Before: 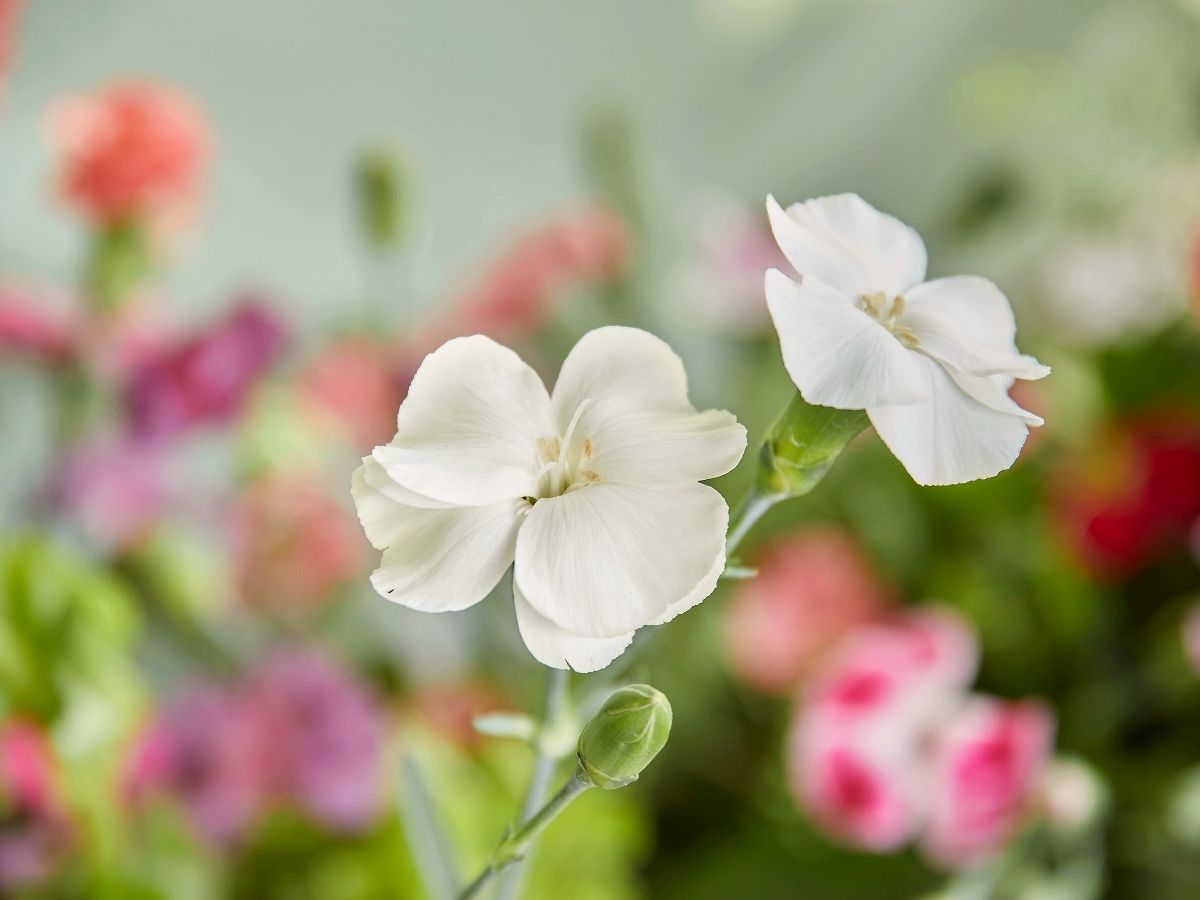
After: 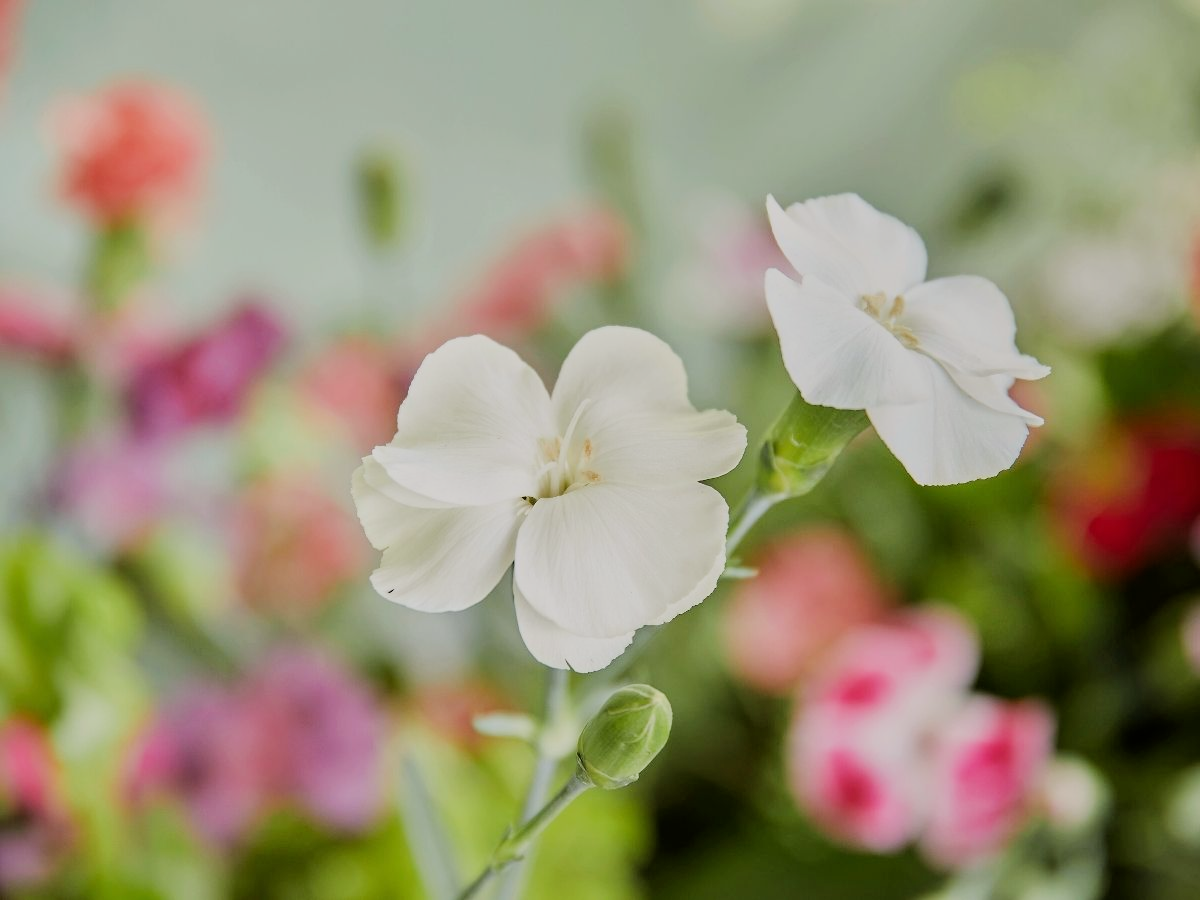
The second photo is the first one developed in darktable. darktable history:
filmic rgb: black relative exposure -7.65 EV, white relative exposure 4.56 EV, hardness 3.61, contrast 1.052
